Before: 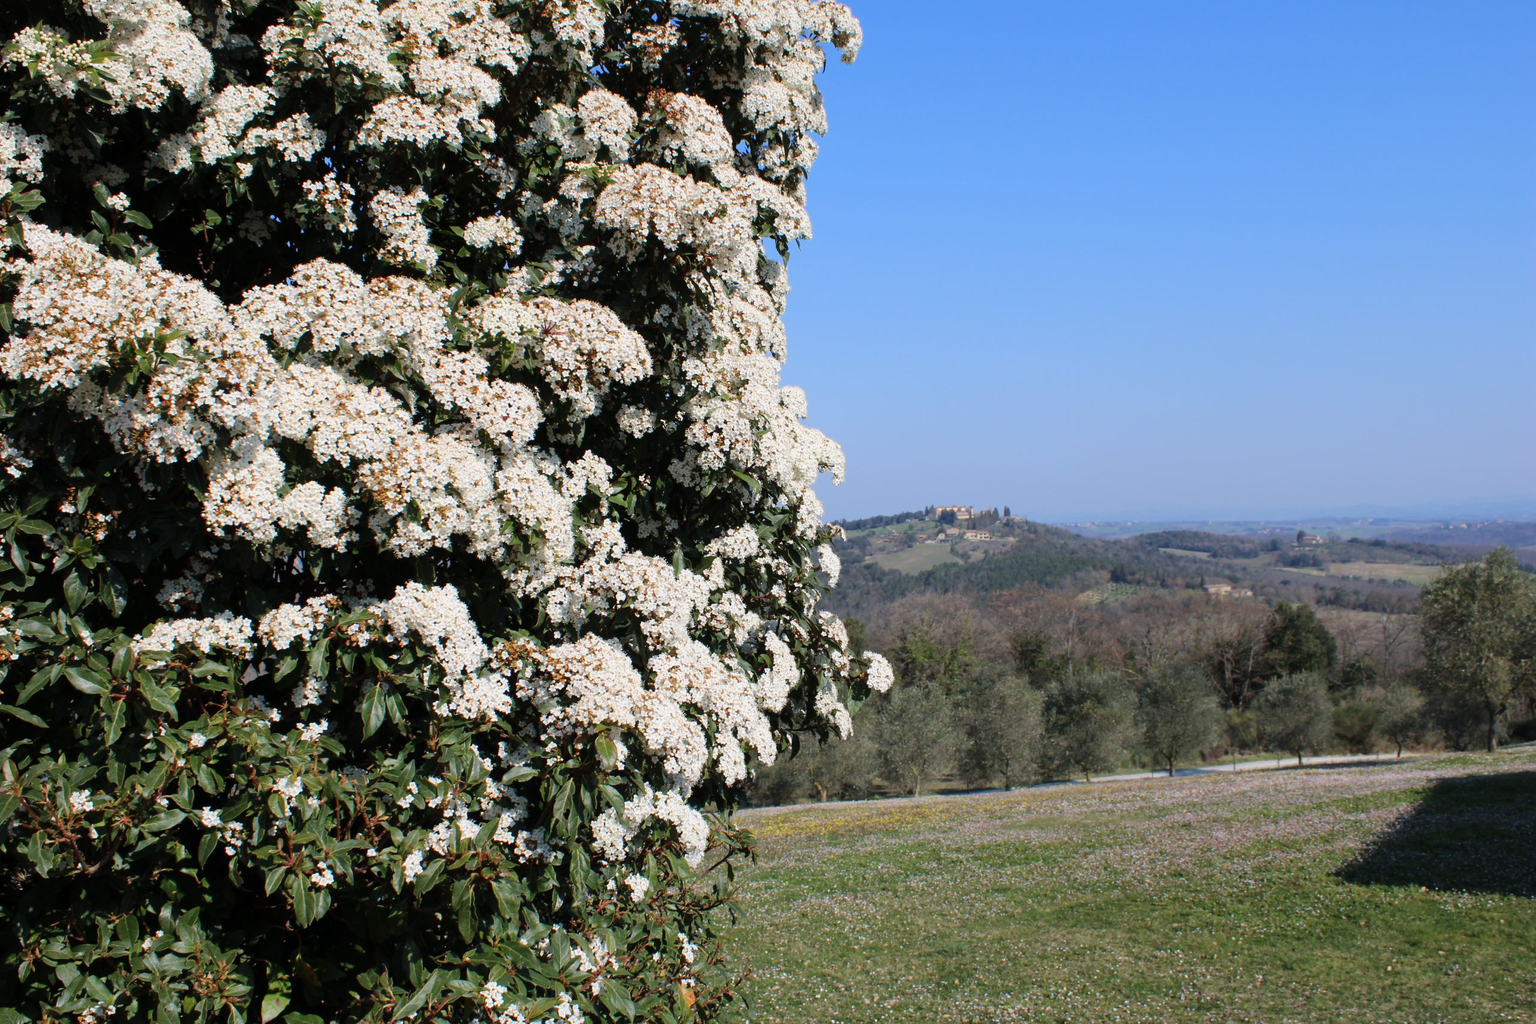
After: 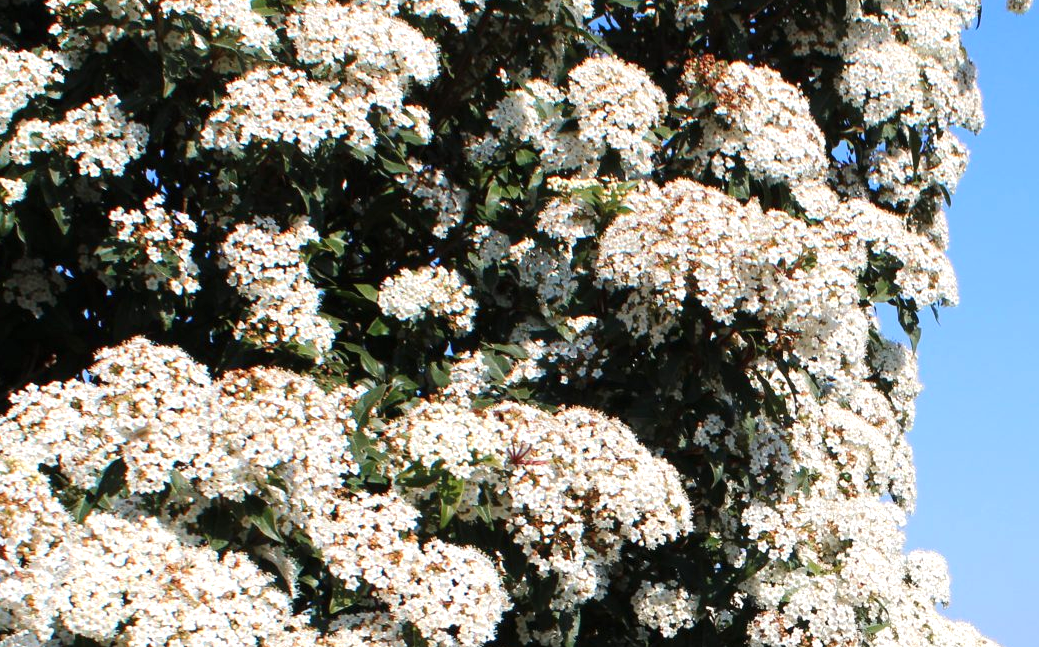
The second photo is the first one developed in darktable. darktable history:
crop: left 15.452%, top 5.459%, right 43.956%, bottom 56.62%
exposure: black level correction 0, exposure 0.4 EV, compensate exposure bias true, compensate highlight preservation false
